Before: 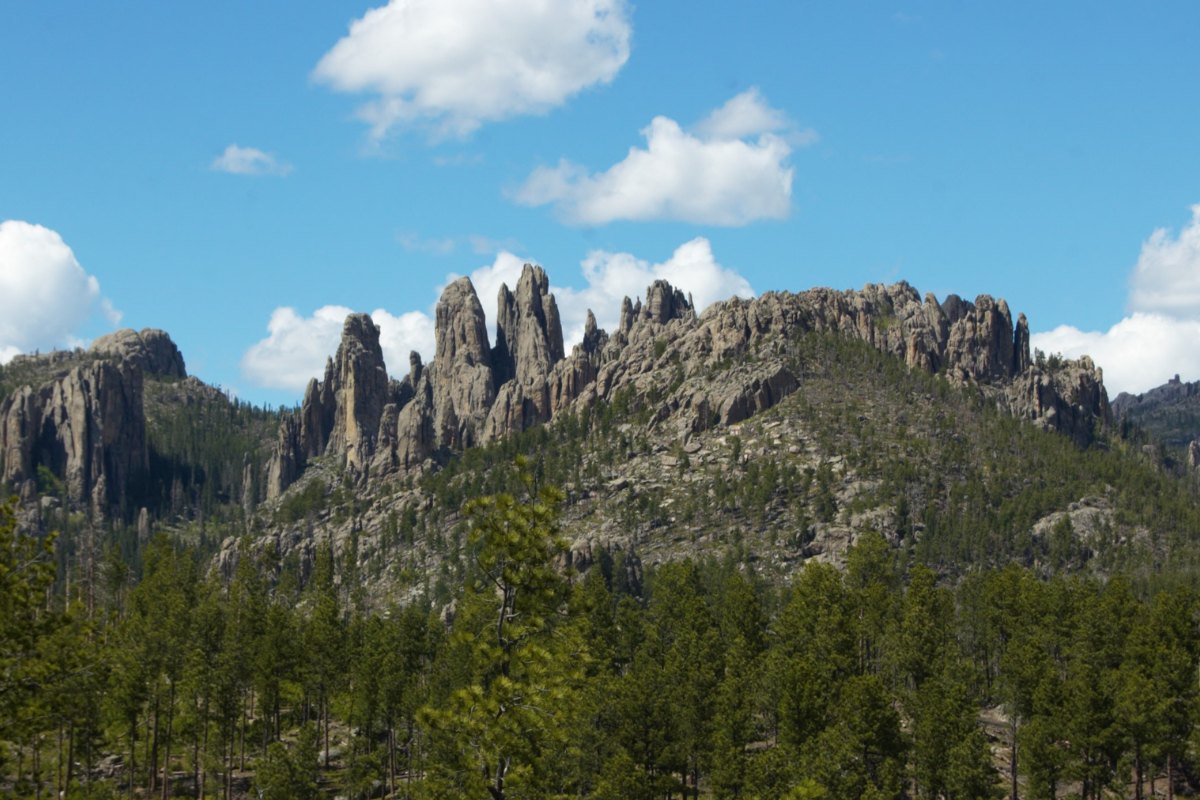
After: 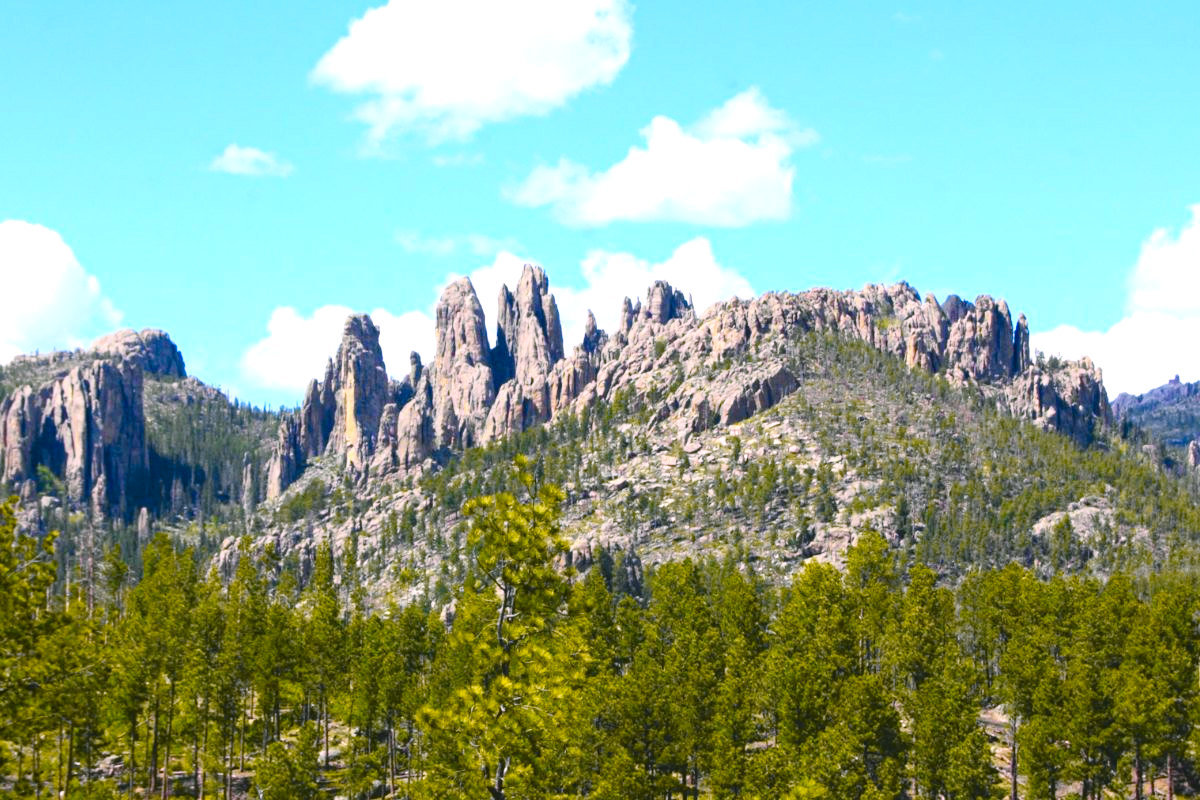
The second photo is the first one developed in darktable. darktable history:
haze removal: compatibility mode true, adaptive false
white balance: red 1.042, blue 1.17
tone curve: curves: ch0 [(0, 0.03) (0.113, 0.087) (0.207, 0.184) (0.515, 0.612) (0.712, 0.793) (1, 0.946)]; ch1 [(0, 0) (0.172, 0.123) (0.317, 0.279) (0.407, 0.401) (0.476, 0.482) (0.505, 0.499) (0.534, 0.534) (0.632, 0.645) (0.726, 0.745) (1, 1)]; ch2 [(0, 0) (0.411, 0.424) (0.476, 0.492) (0.521, 0.524) (0.541, 0.559) (0.65, 0.699) (1, 1)], color space Lab, independent channels, preserve colors none
color balance rgb: shadows lift › chroma 2%, shadows lift › hue 219.6°, power › hue 313.2°, highlights gain › chroma 3%, highlights gain › hue 75.6°, global offset › luminance 0.5%, perceptual saturation grading › global saturation 15.33%, perceptual saturation grading › highlights -19.33%, perceptual saturation grading › shadows 20%, global vibrance 20%
levels: levels [0.036, 0.364, 0.827]
